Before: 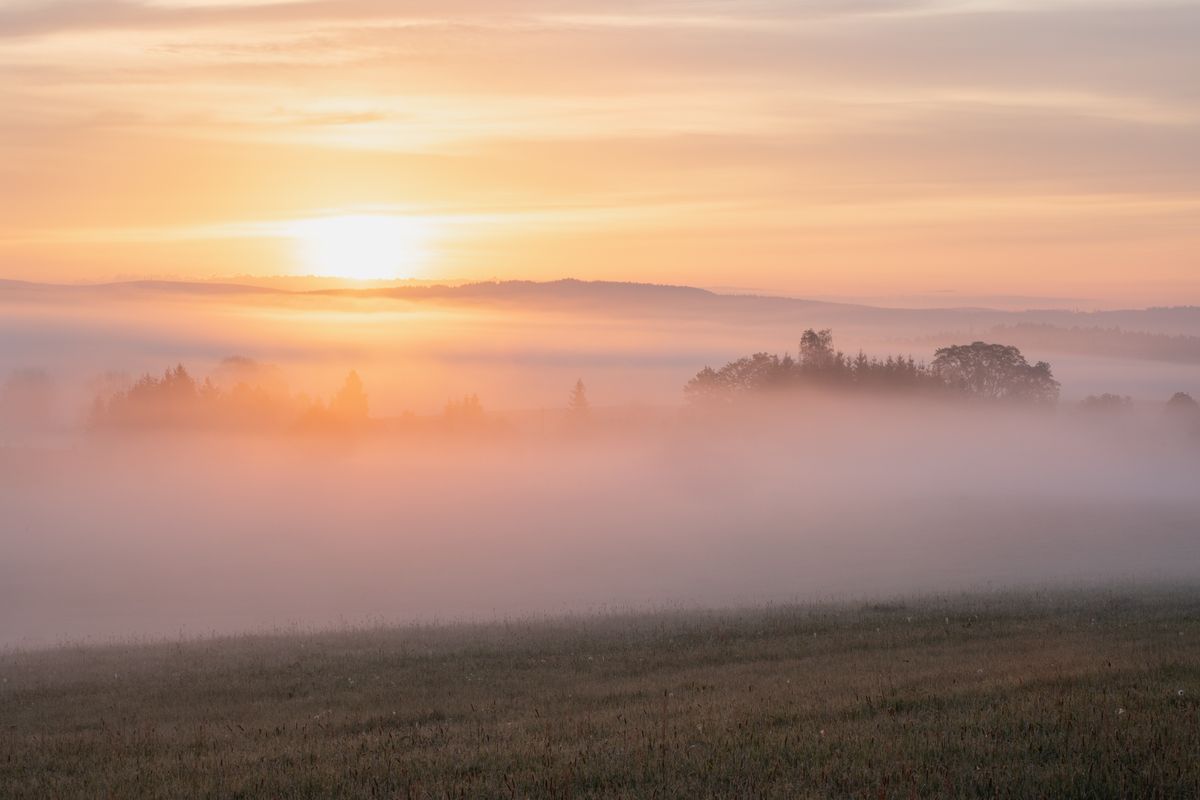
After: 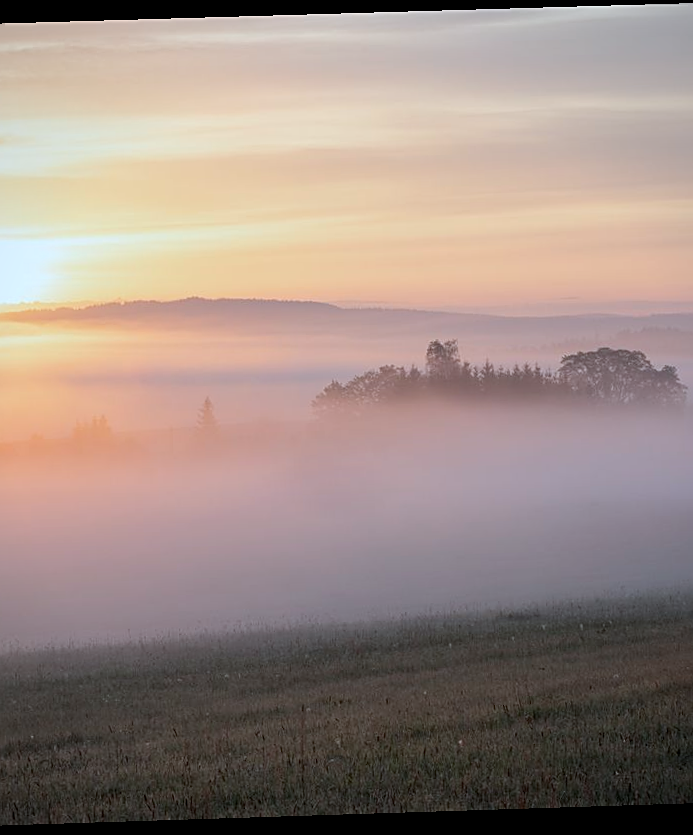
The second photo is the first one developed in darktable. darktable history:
sharpen: on, module defaults
color calibration: illuminant F (fluorescent), F source F9 (Cool White Deluxe 4150 K) – high CRI, x 0.374, y 0.373, temperature 4158.34 K
exposure: black level correction 0.001, compensate highlight preservation false
rotate and perspective: rotation -1.77°, lens shift (horizontal) 0.004, automatic cropping off
white balance: emerald 1
crop: left 31.458%, top 0%, right 11.876%
vignetting: fall-off radius 93.87%
